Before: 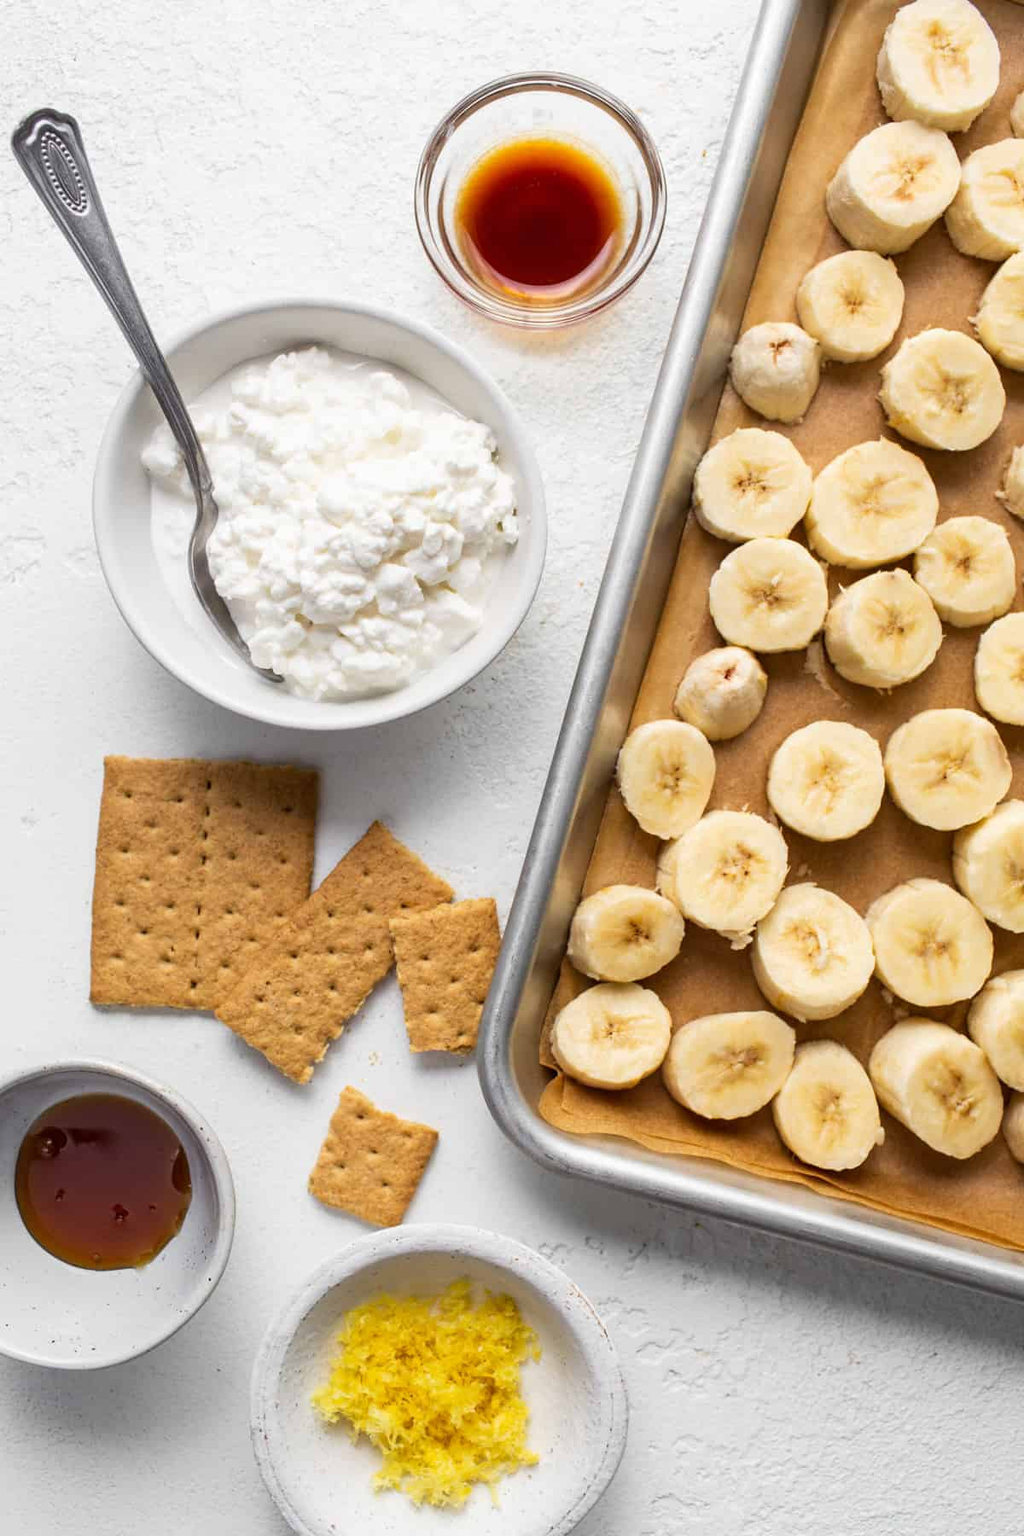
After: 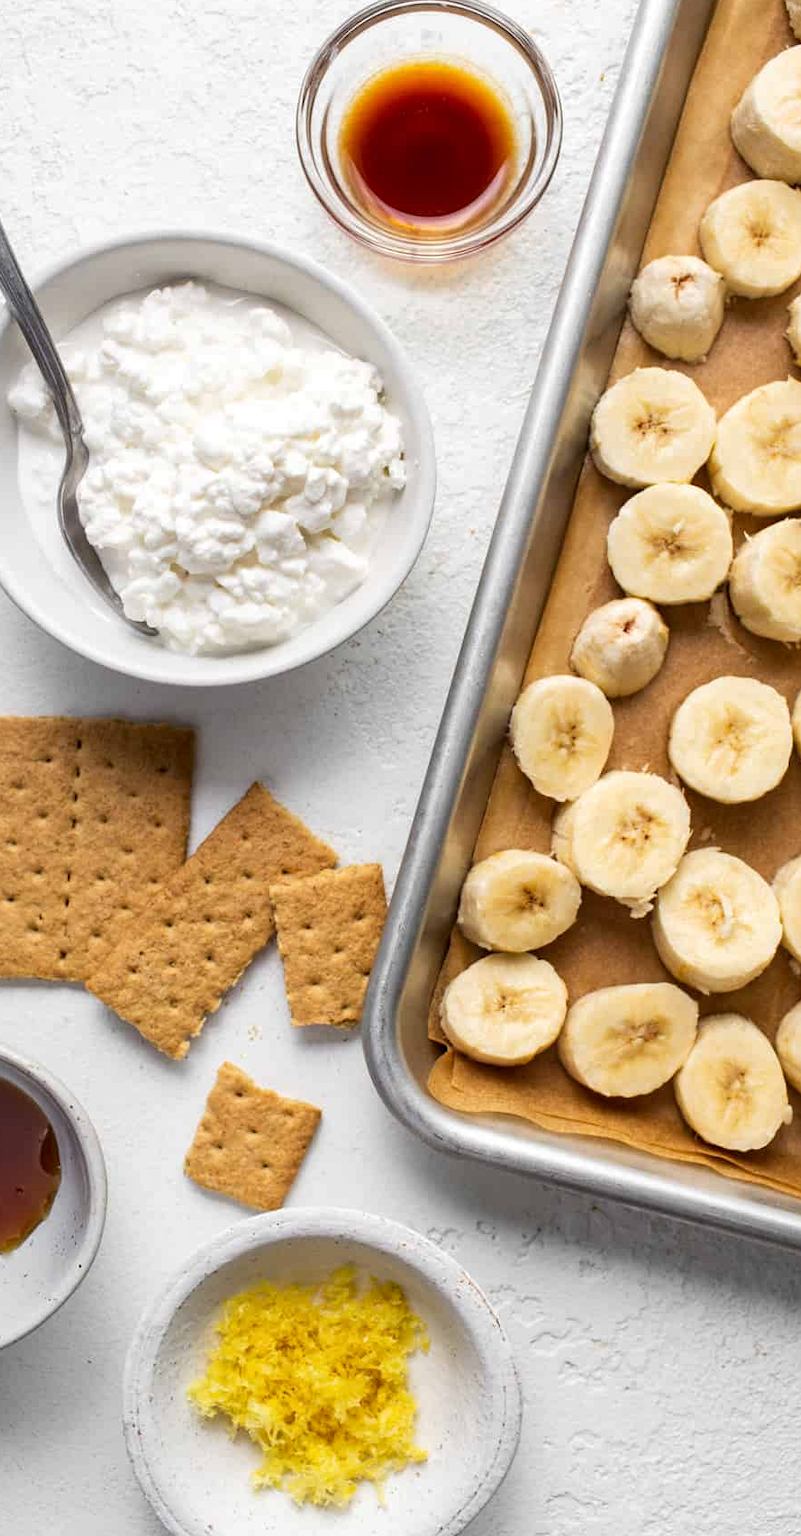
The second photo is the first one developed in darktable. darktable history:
crop and rotate: left 13.15%, top 5.251%, right 12.609%
exposure: compensate highlight preservation false
local contrast: highlights 100%, shadows 100%, detail 120%, midtone range 0.2
